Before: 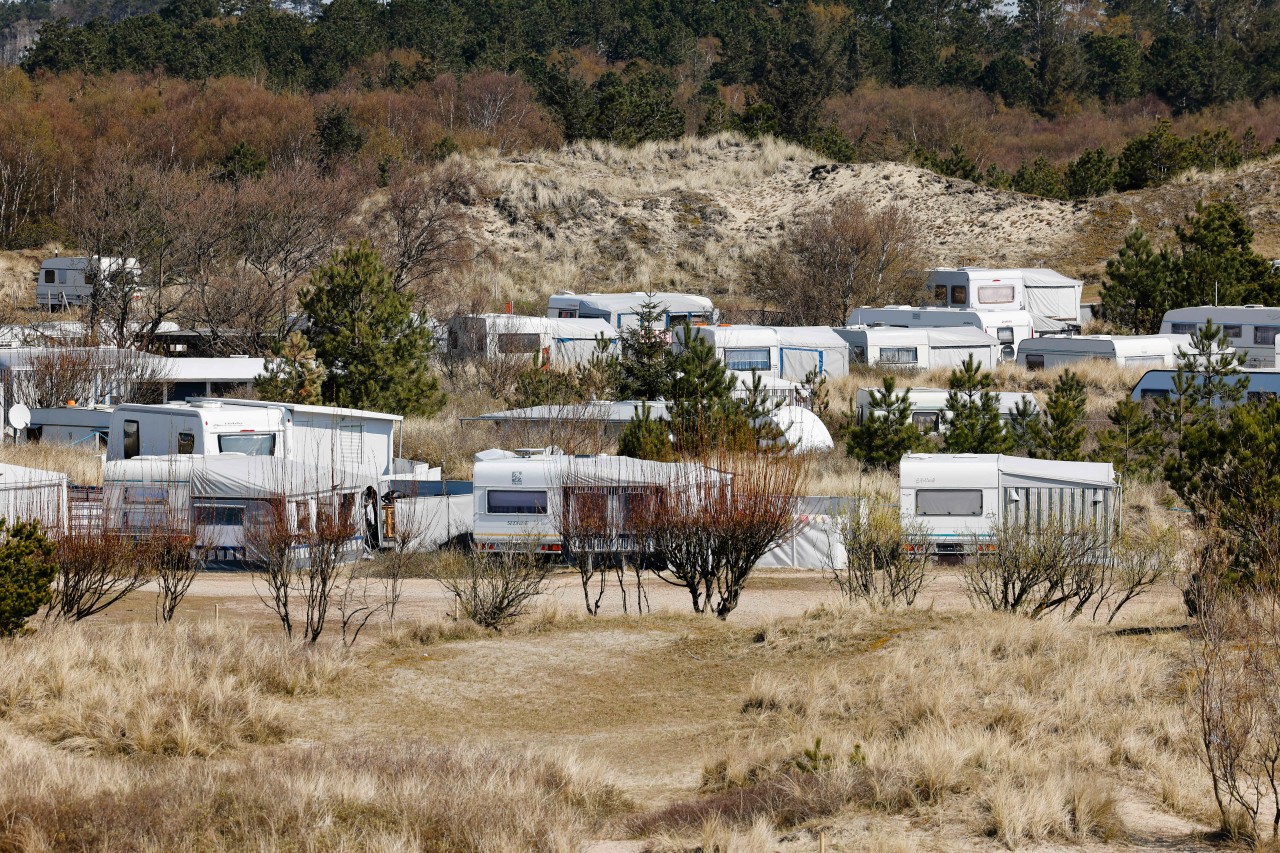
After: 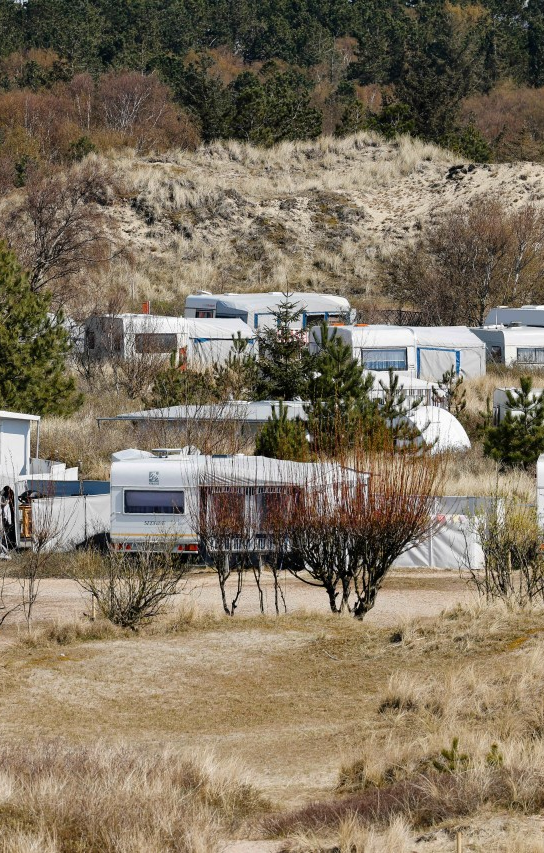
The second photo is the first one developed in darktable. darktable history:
crop: left 28.422%, right 29.07%
shadows and highlights: shadows 36.22, highlights -28.05, soften with gaussian
